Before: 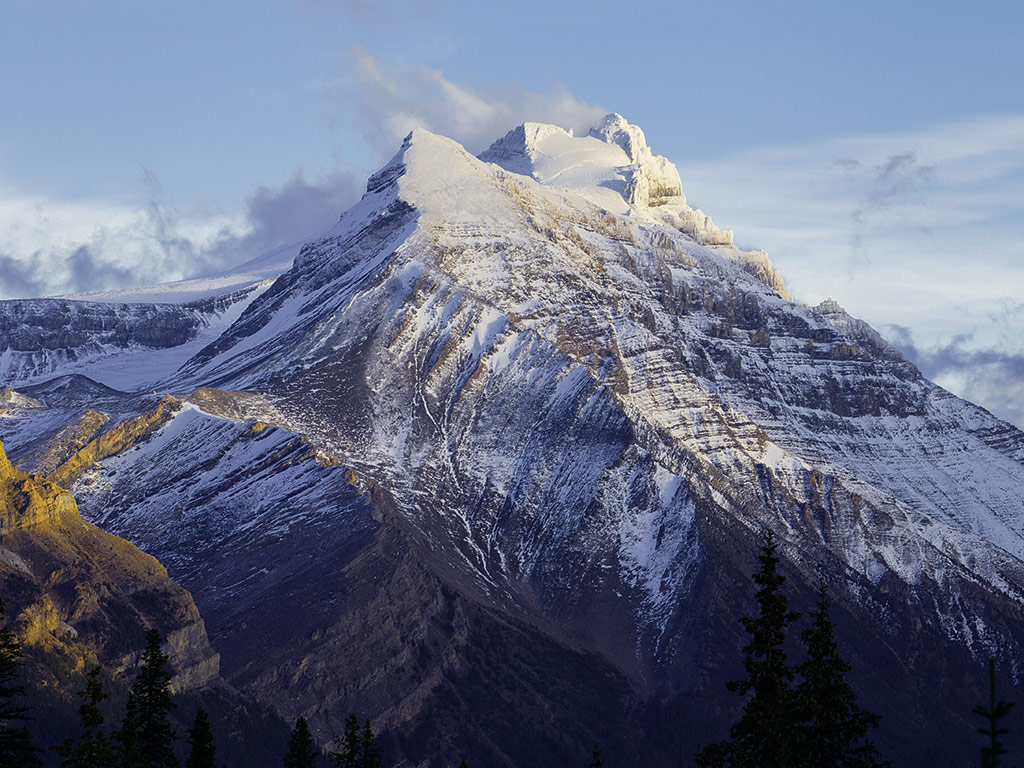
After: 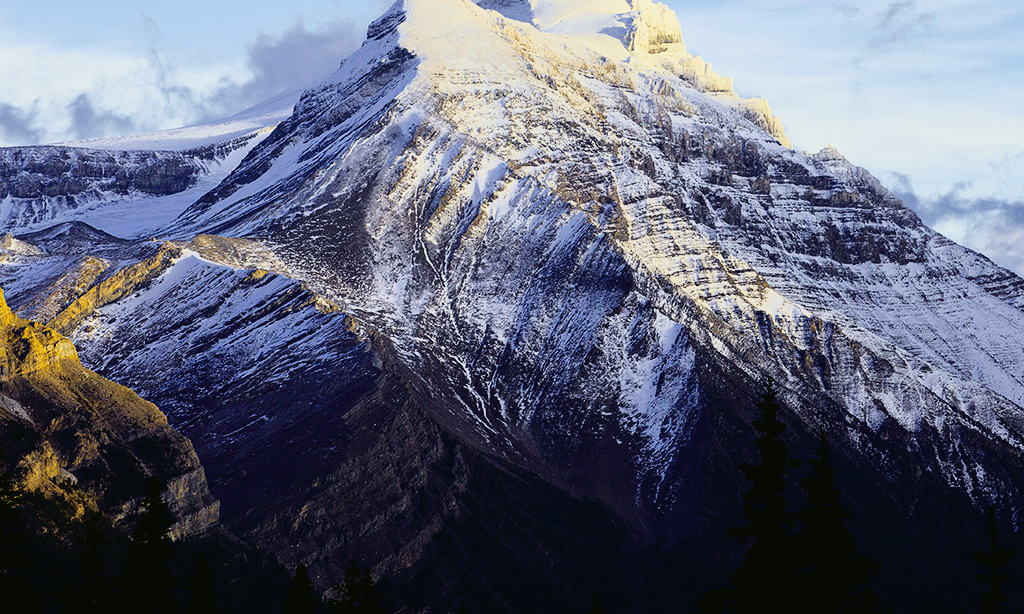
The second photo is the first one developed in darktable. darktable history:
tone curve: curves: ch0 [(0, 0.023) (0.087, 0.065) (0.184, 0.168) (0.45, 0.54) (0.57, 0.683) (0.706, 0.841) (0.877, 0.948) (1, 0.984)]; ch1 [(0, 0) (0.388, 0.369) (0.447, 0.447) (0.505, 0.5) (0.534, 0.535) (0.563, 0.563) (0.579, 0.59) (0.644, 0.663) (1, 1)]; ch2 [(0, 0) (0.301, 0.259) (0.385, 0.395) (0.492, 0.496) (0.518, 0.537) (0.583, 0.605) (0.673, 0.667) (1, 1)], color space Lab, independent channels, preserve colors none
crop and rotate: top 19.998%
filmic rgb: black relative exposure -7.75 EV, white relative exposure 4.4 EV, threshold 3 EV, target black luminance 0%, hardness 3.76, latitude 50.51%, contrast 1.074, highlights saturation mix 10%, shadows ↔ highlights balance -0.22%, color science v4 (2020), enable highlight reconstruction true
